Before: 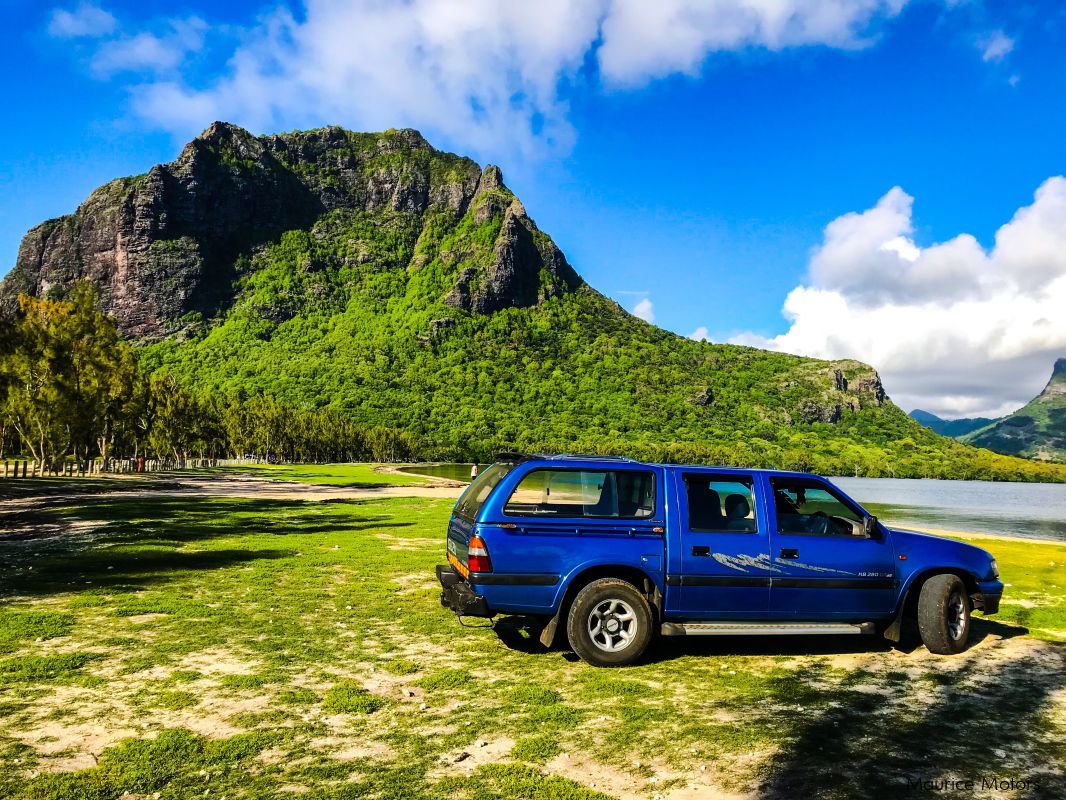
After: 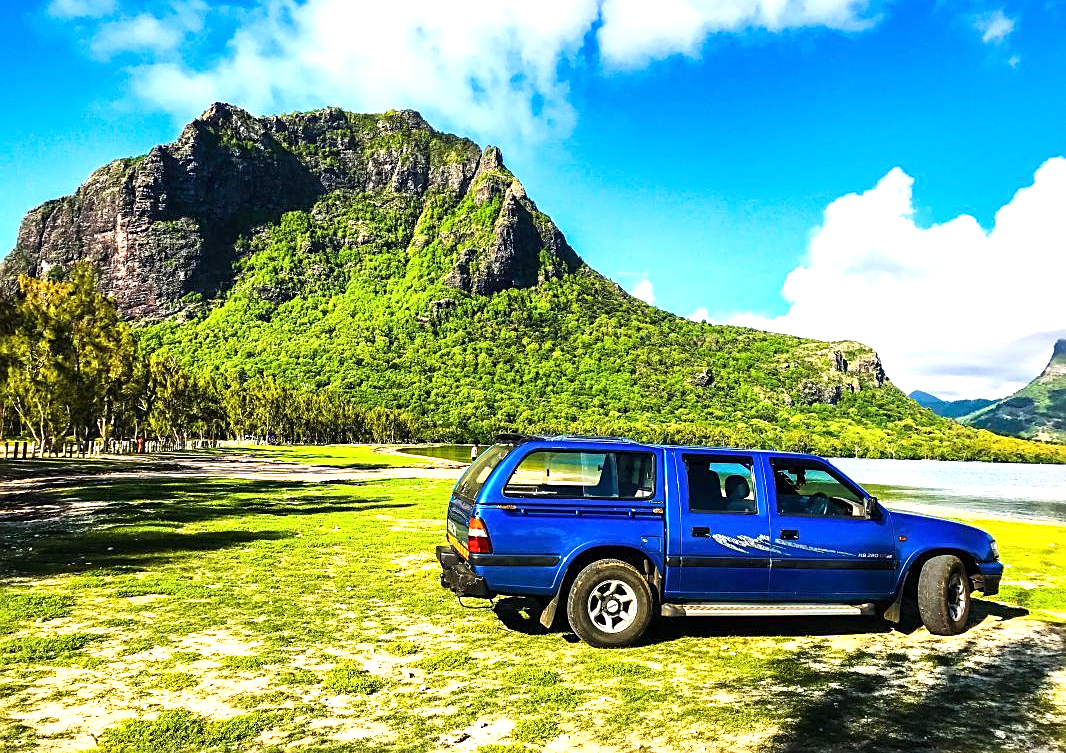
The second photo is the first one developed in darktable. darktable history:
crop and rotate: top 2.61%, bottom 3.215%
exposure: exposure 1 EV, compensate highlight preservation false
sharpen: on, module defaults
